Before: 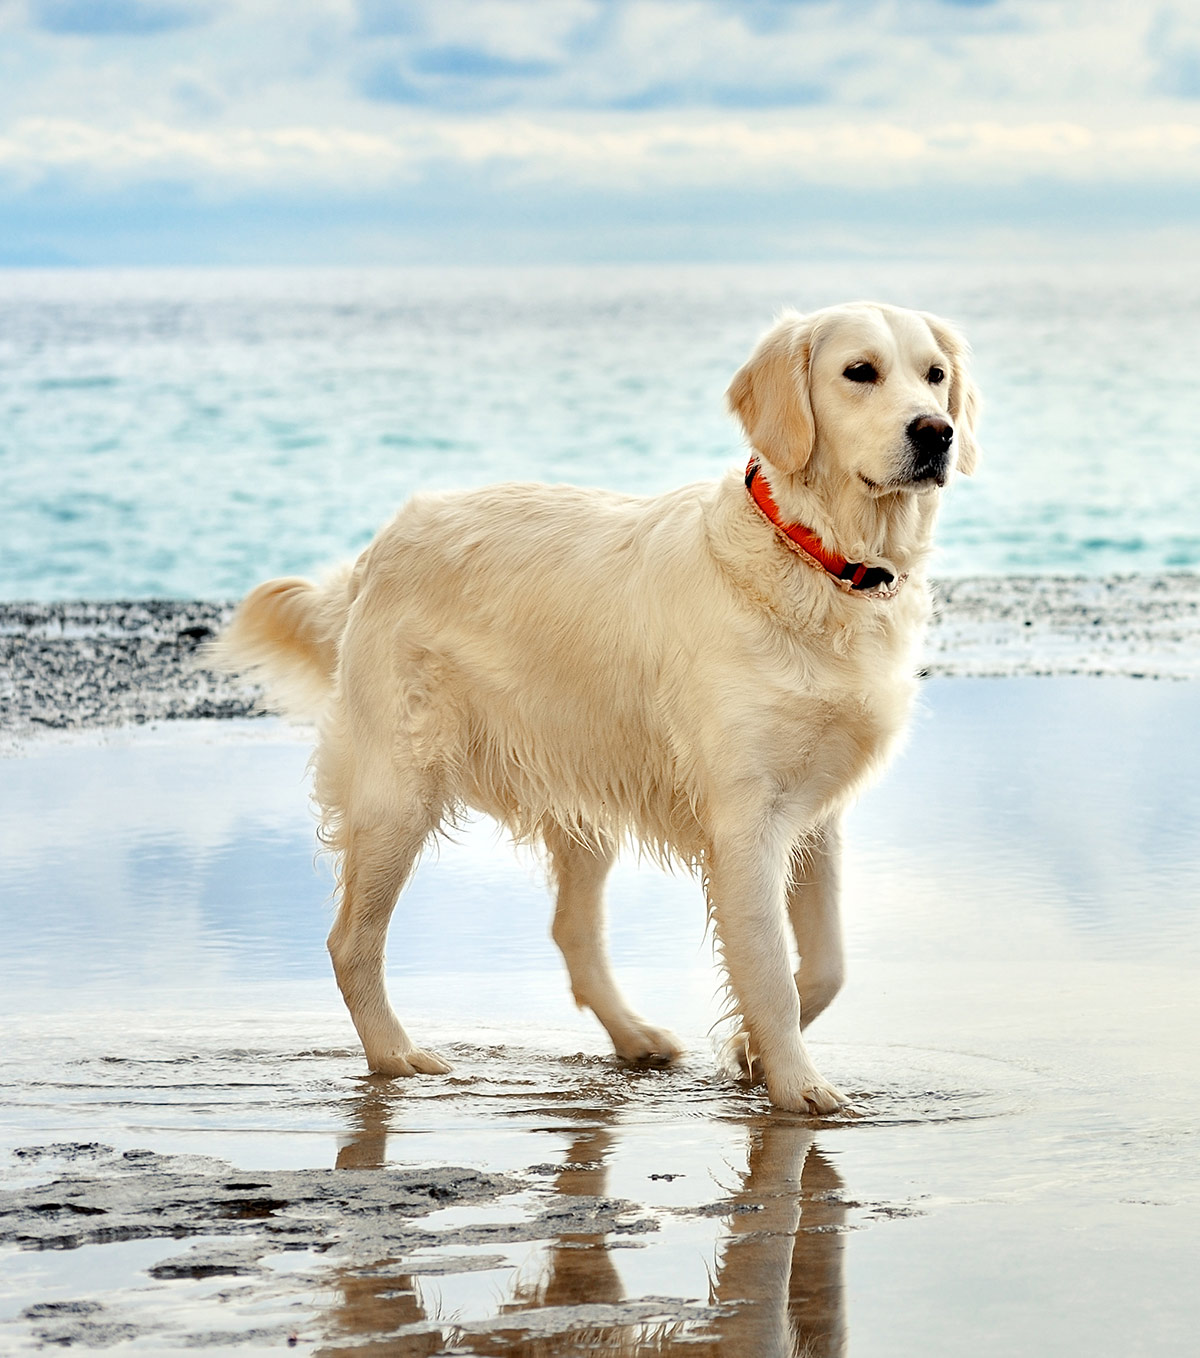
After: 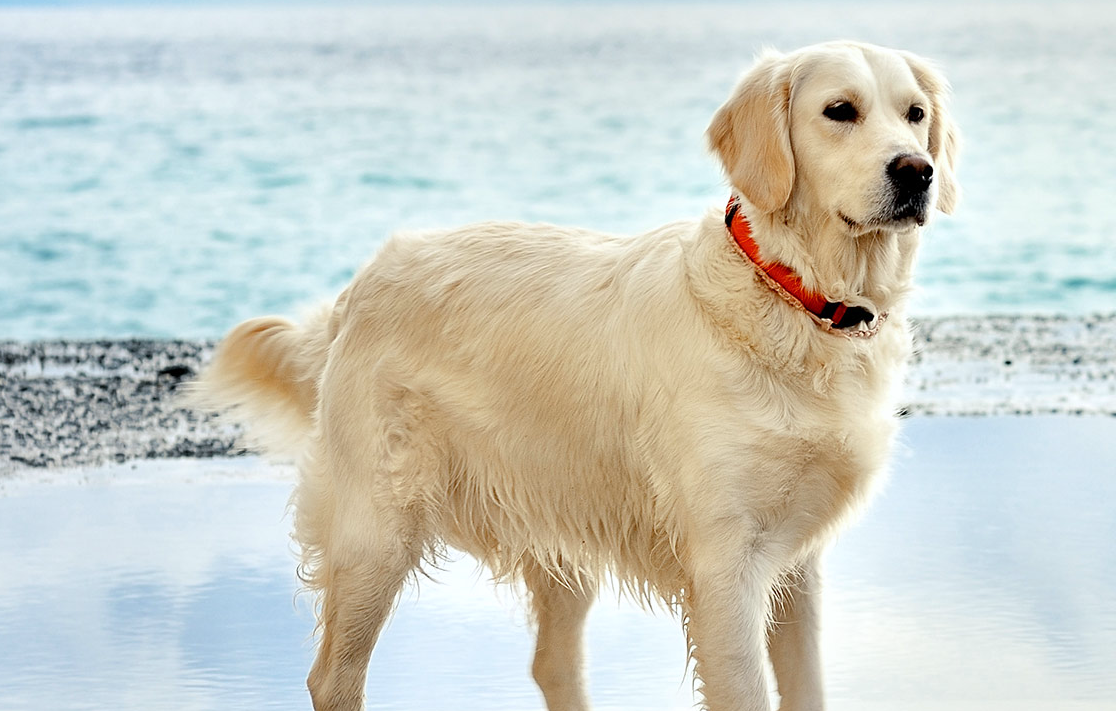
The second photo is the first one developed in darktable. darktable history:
crop: left 1.744%, top 19.225%, right 5.069%, bottom 28.357%
white balance: red 0.988, blue 1.017
